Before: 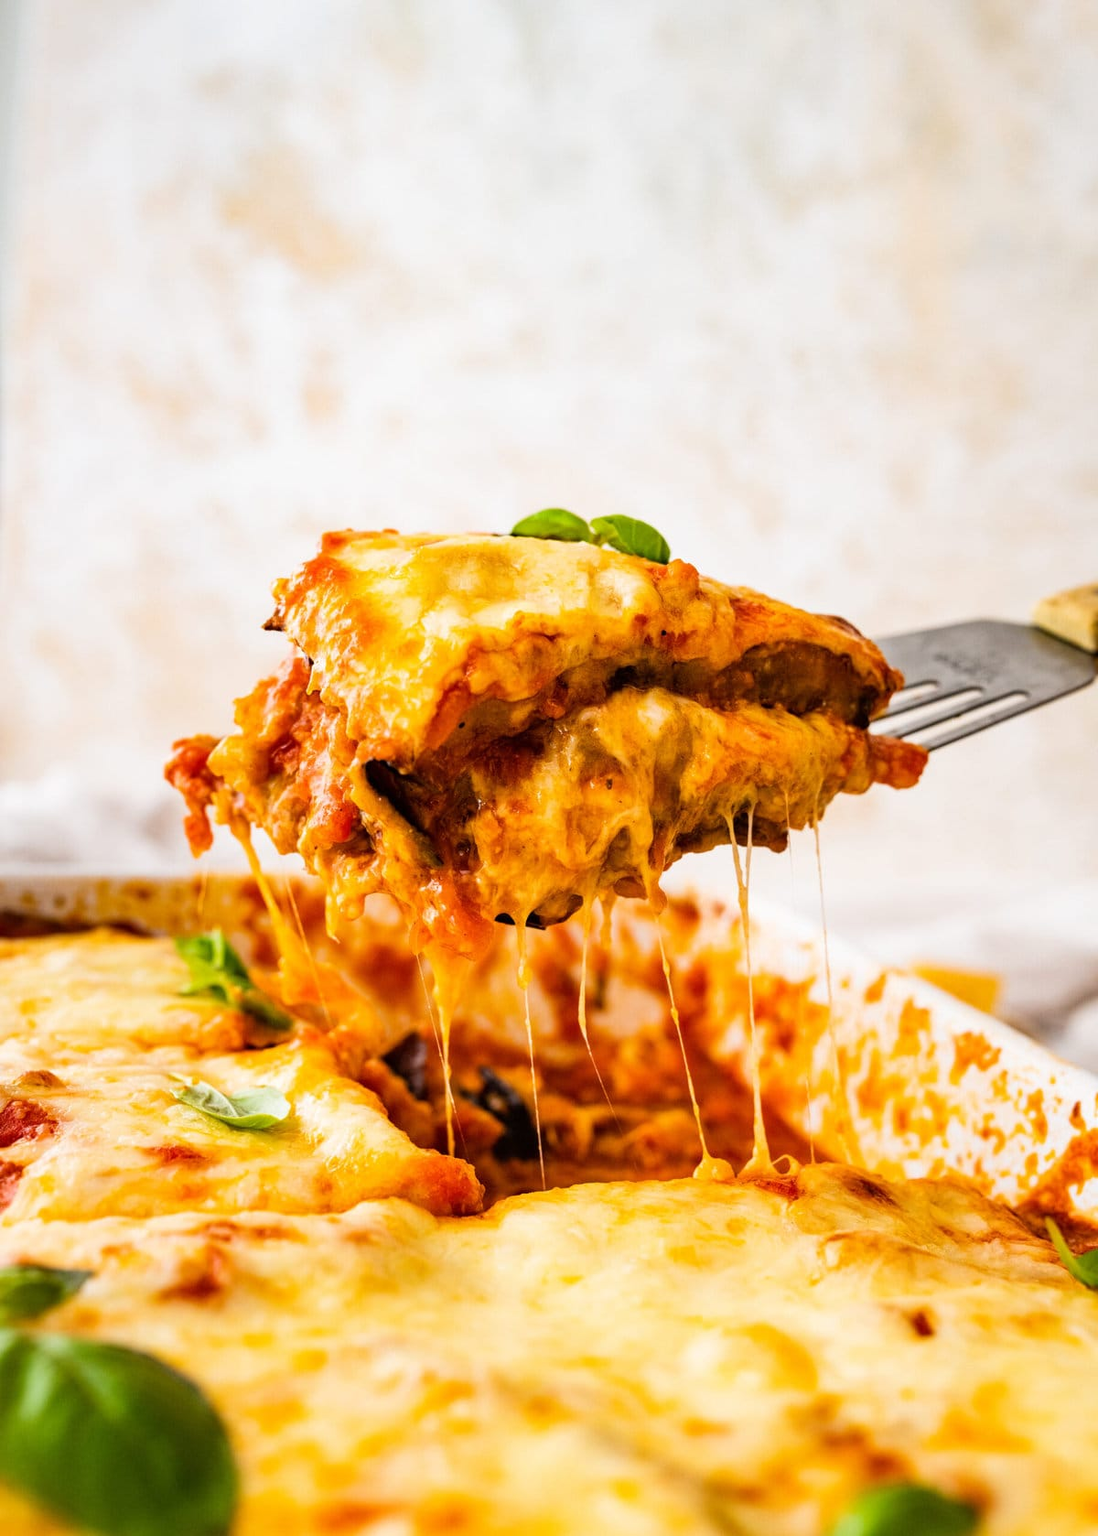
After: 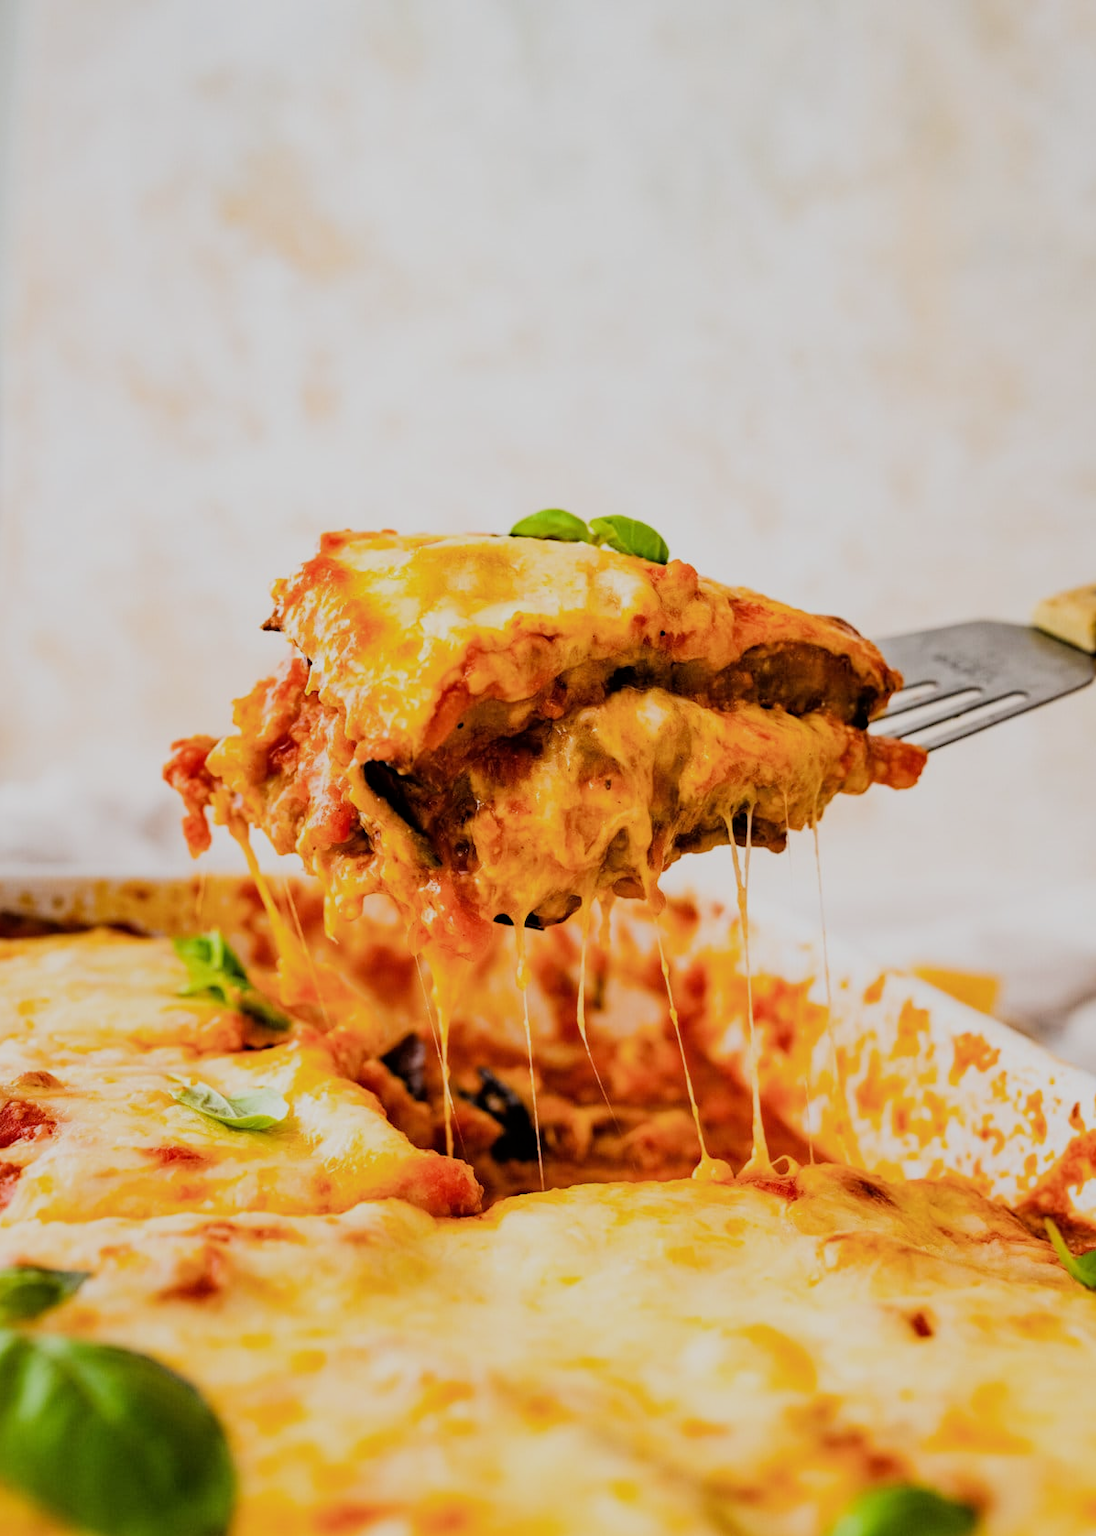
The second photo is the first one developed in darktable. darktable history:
crop: left 0.189%
filmic rgb: black relative exposure -7.65 EV, white relative exposure 4.56 EV, hardness 3.61
